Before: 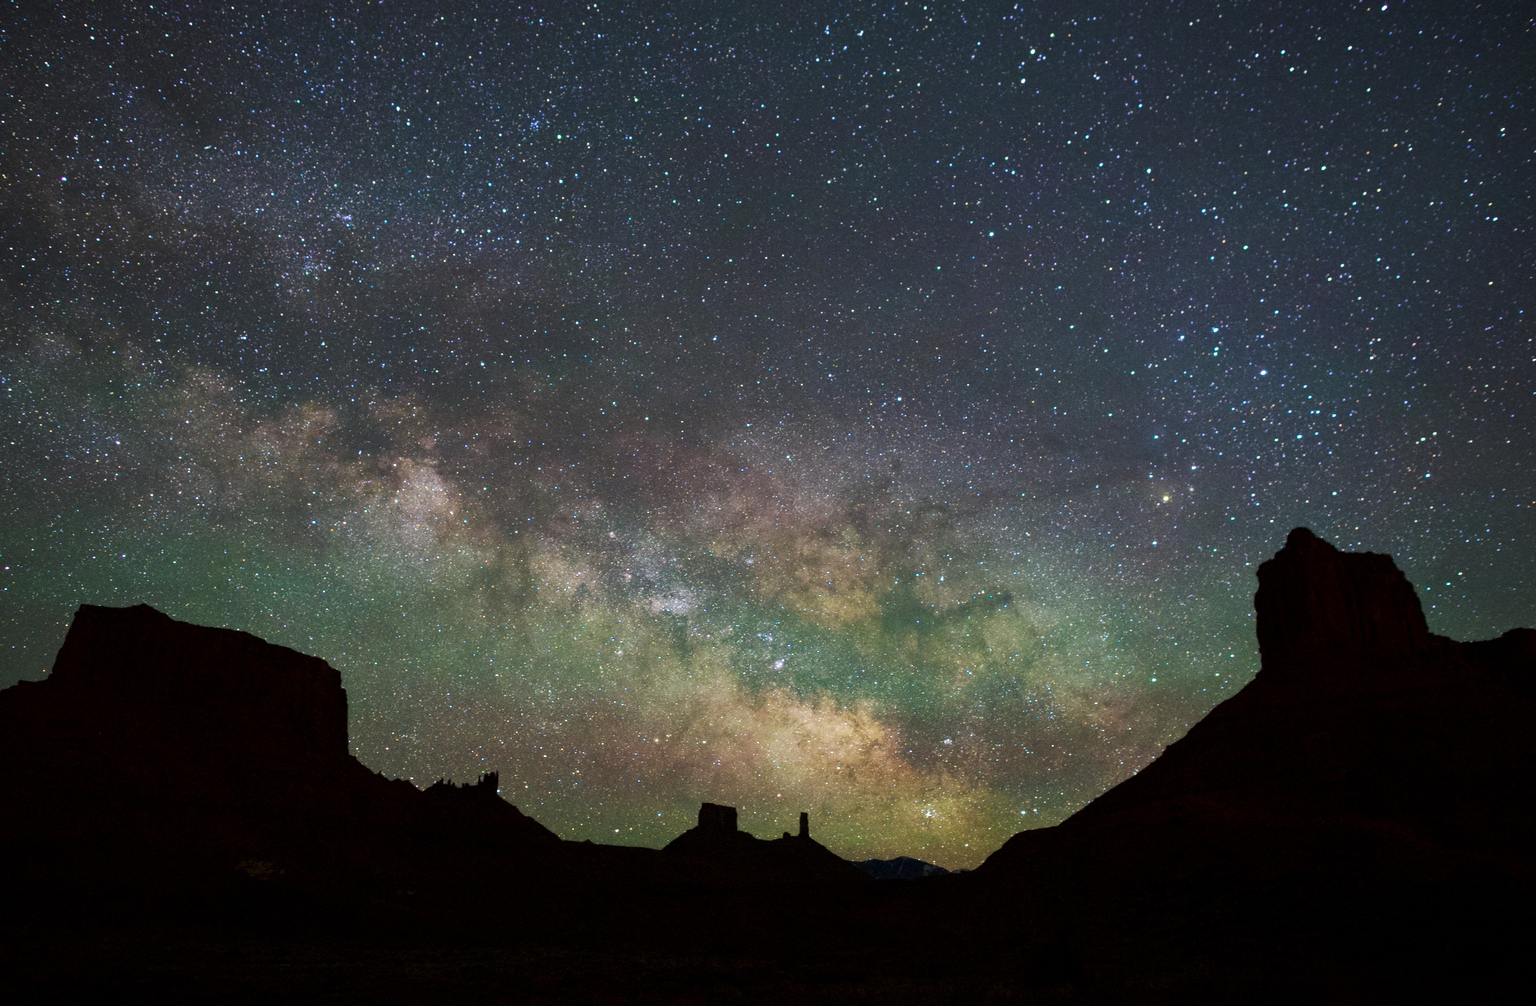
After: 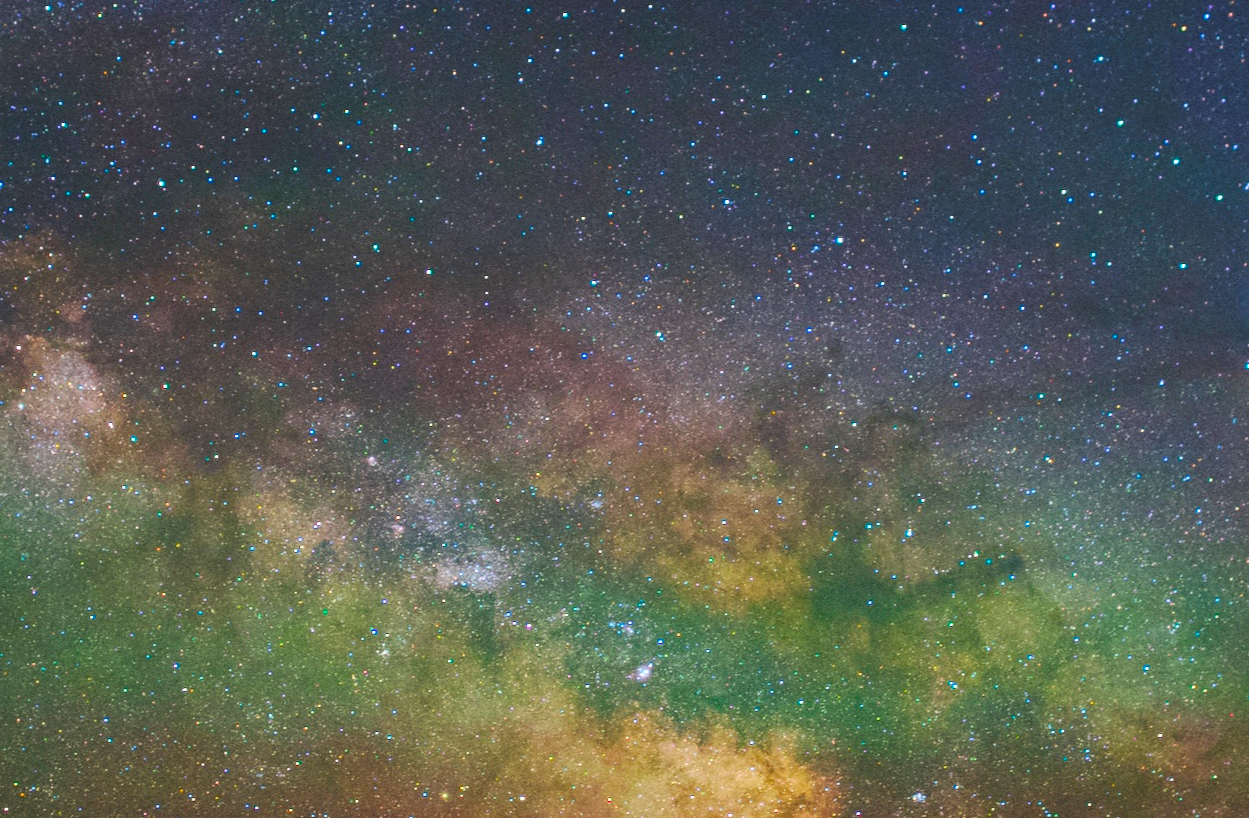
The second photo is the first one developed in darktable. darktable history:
crop: left 25%, top 25%, right 25%, bottom 25%
color correction: saturation 1.8
